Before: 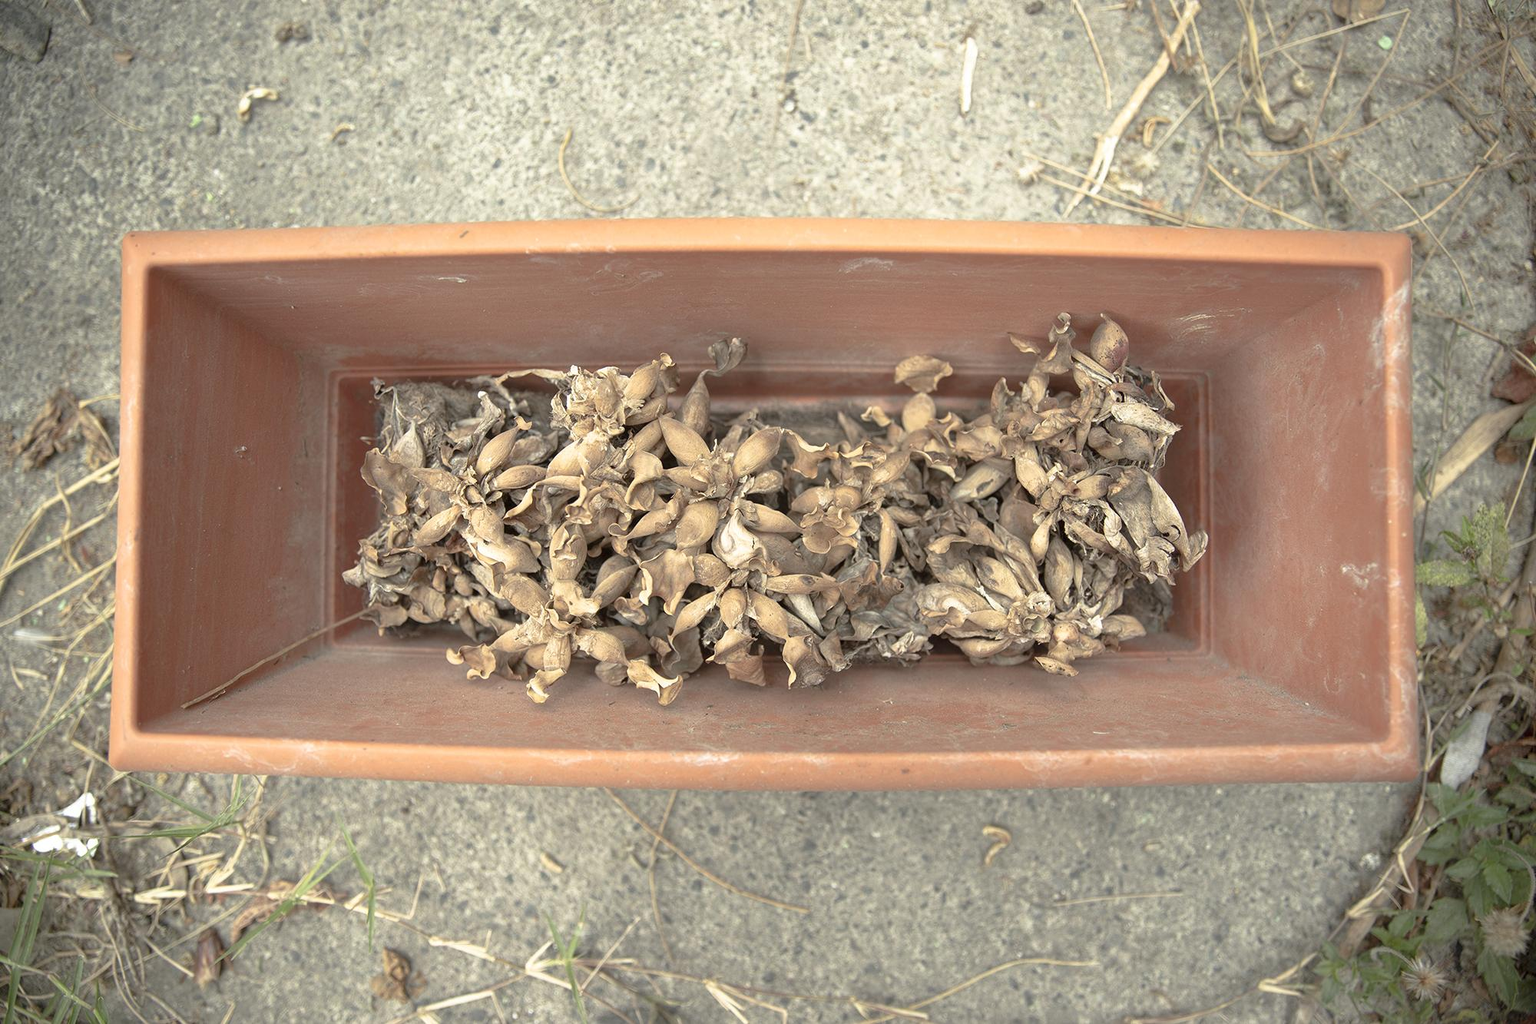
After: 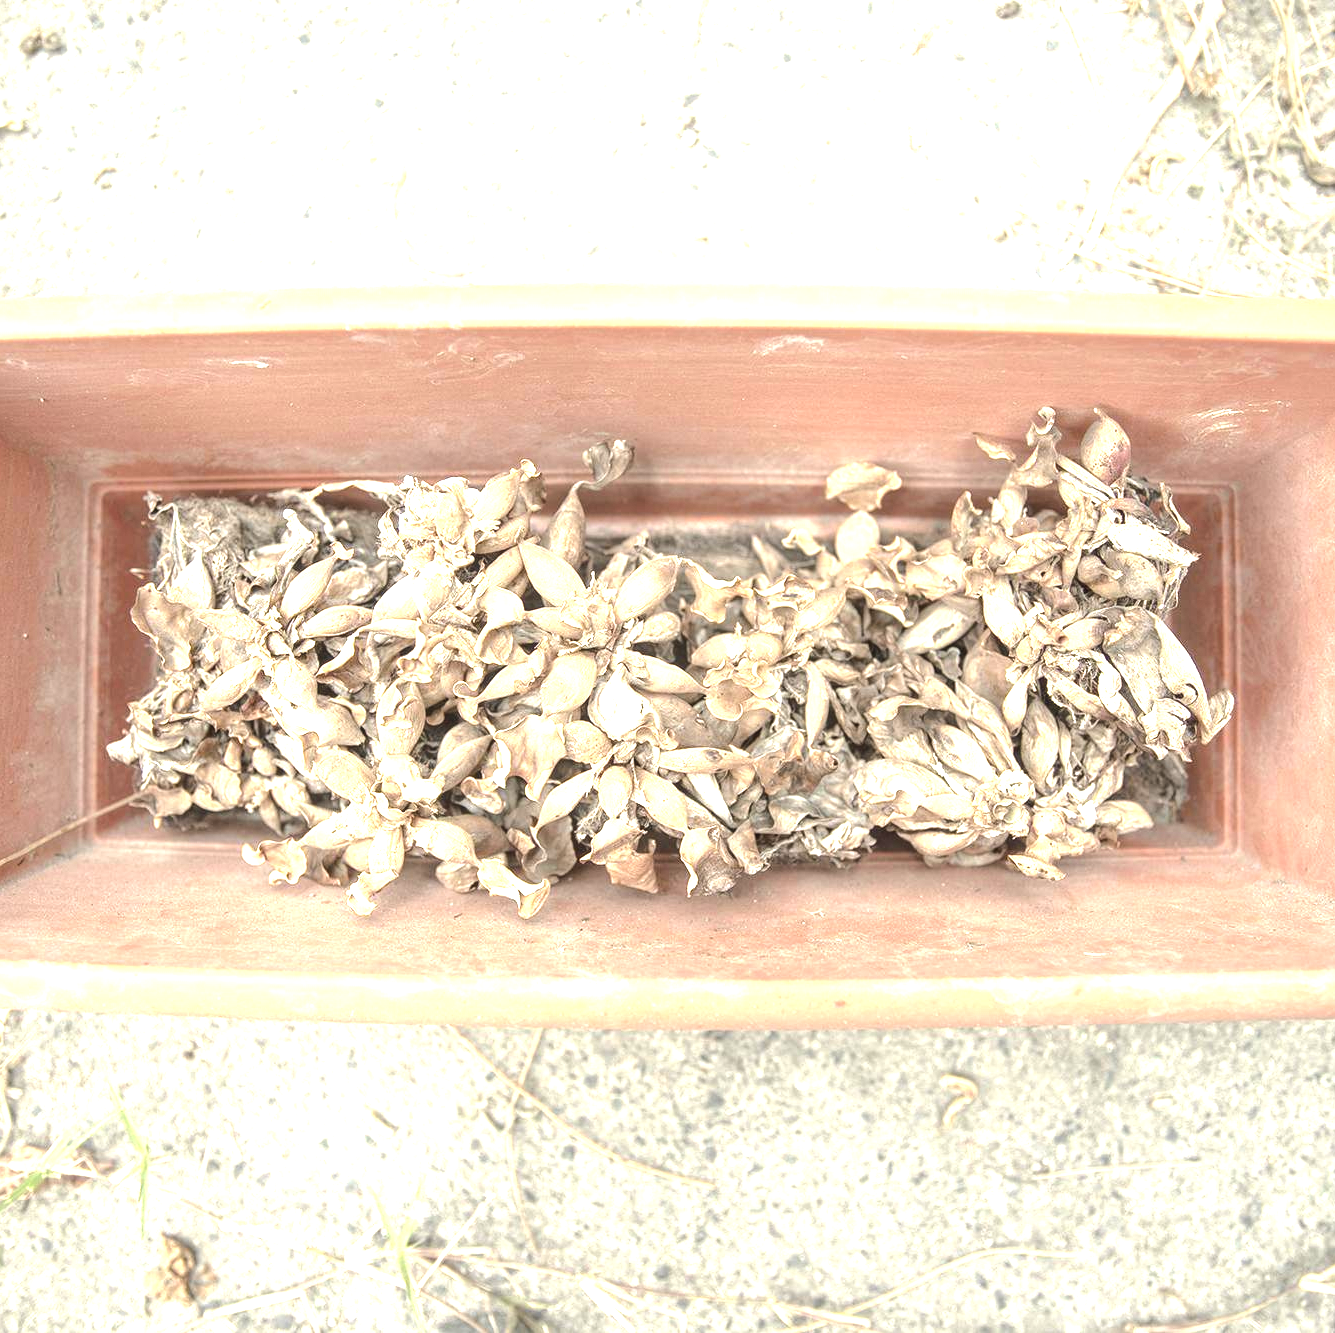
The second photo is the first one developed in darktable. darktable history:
exposure: black level correction 0, exposure 1.298 EV, compensate highlight preservation false
color calibration: illuminant same as pipeline (D50), adaptation XYZ, x 0.345, y 0.358, temperature 5008.56 K
crop: left 16.971%, right 16.266%
local contrast: on, module defaults
tone equalizer: -8 EV -0.447 EV, -7 EV -0.428 EV, -6 EV -0.335 EV, -5 EV -0.251 EV, -3 EV 0.227 EV, -2 EV 0.337 EV, -1 EV 0.405 EV, +0 EV 0.431 EV, edges refinement/feathering 500, mask exposure compensation -1.57 EV, preserve details no
color balance rgb: power › hue 60.06°, perceptual saturation grading › global saturation 0.37%, global vibrance 20%
contrast brightness saturation: contrast -0.096, saturation -0.098
